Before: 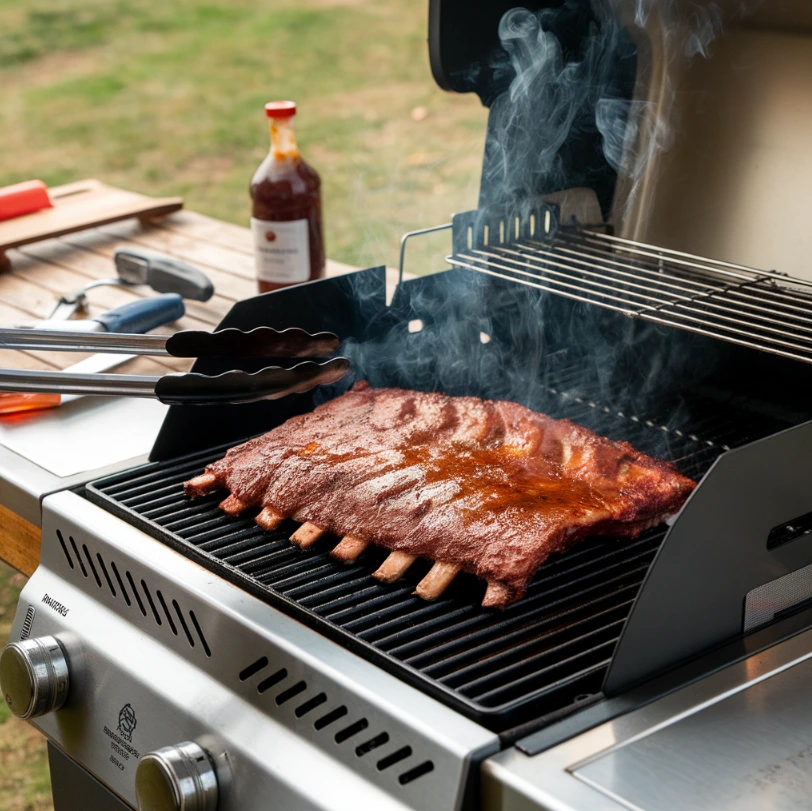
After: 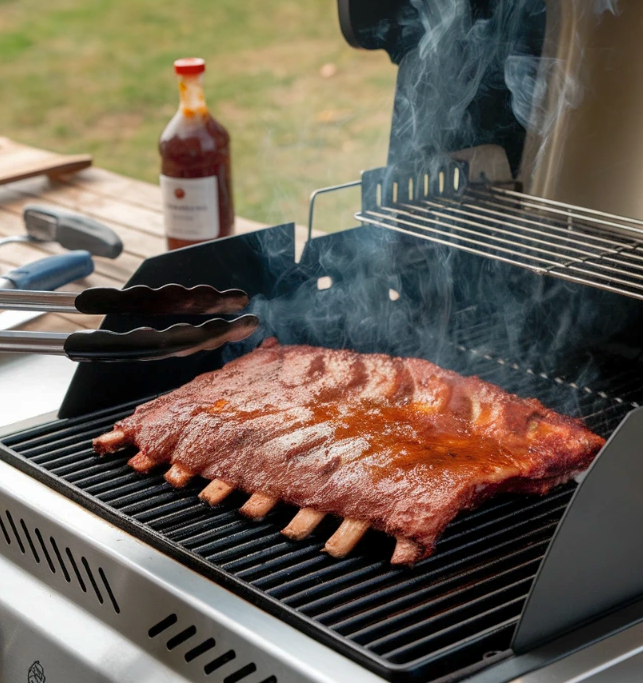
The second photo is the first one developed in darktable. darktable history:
crop: left 11.225%, top 5.381%, right 9.565%, bottom 10.314%
shadows and highlights: on, module defaults
